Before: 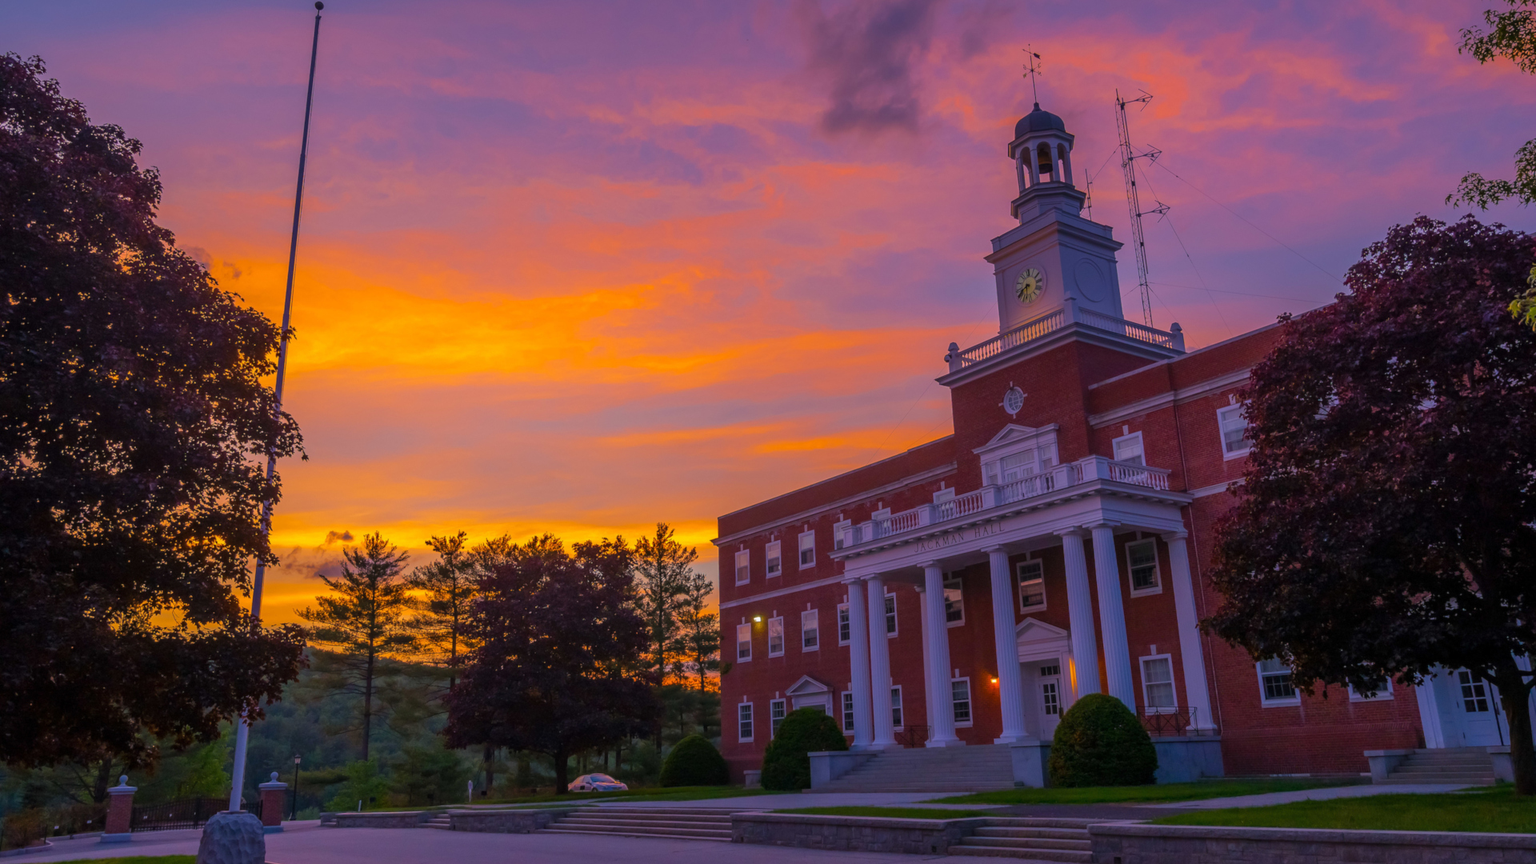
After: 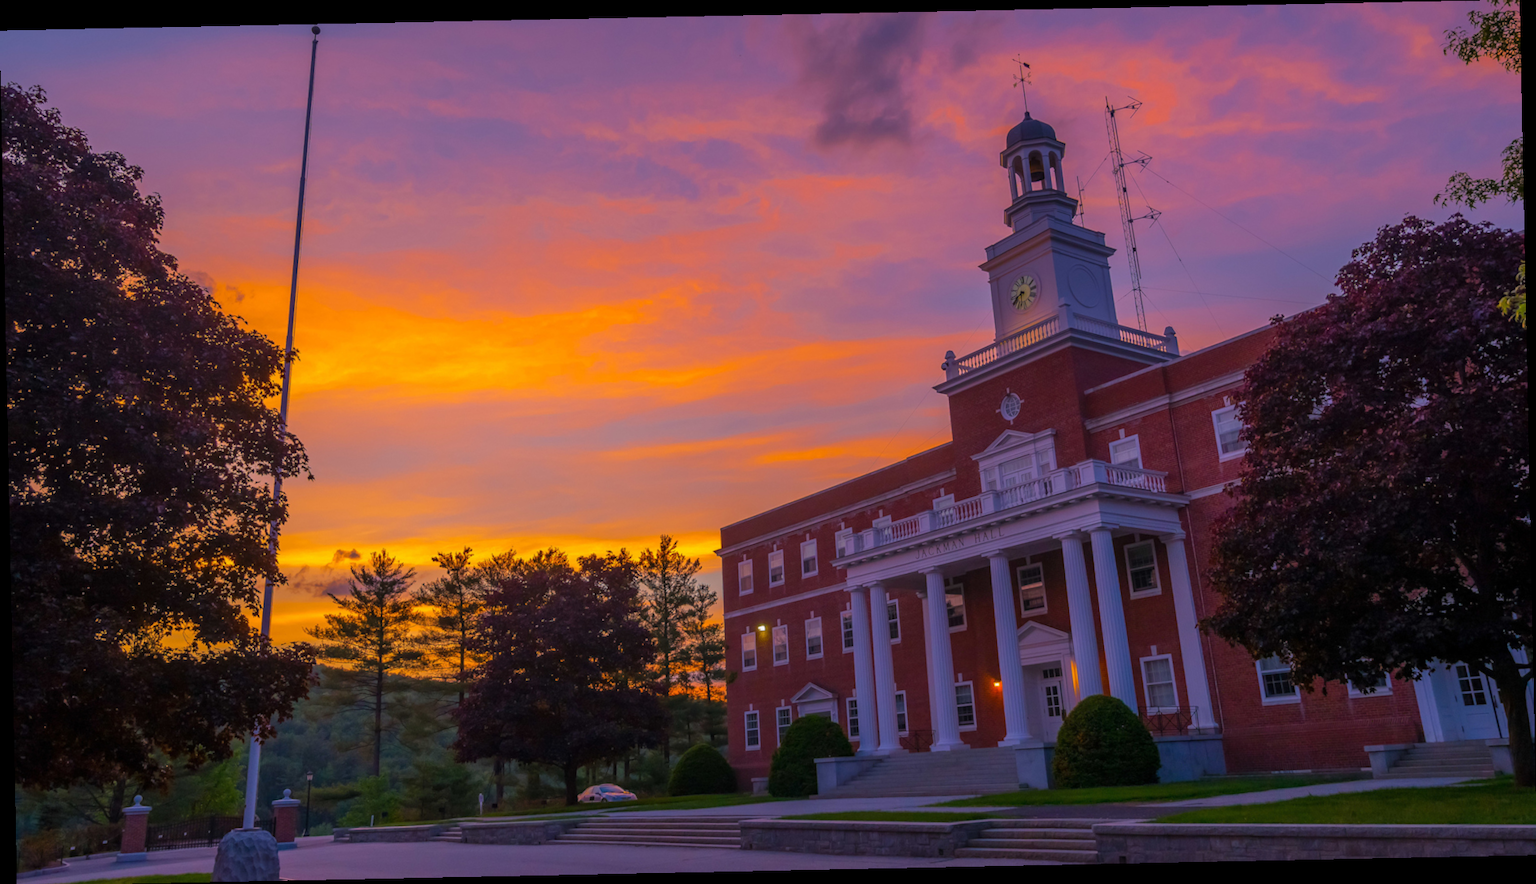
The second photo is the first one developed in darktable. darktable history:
rotate and perspective: rotation -1.17°, automatic cropping off
white balance: emerald 1
